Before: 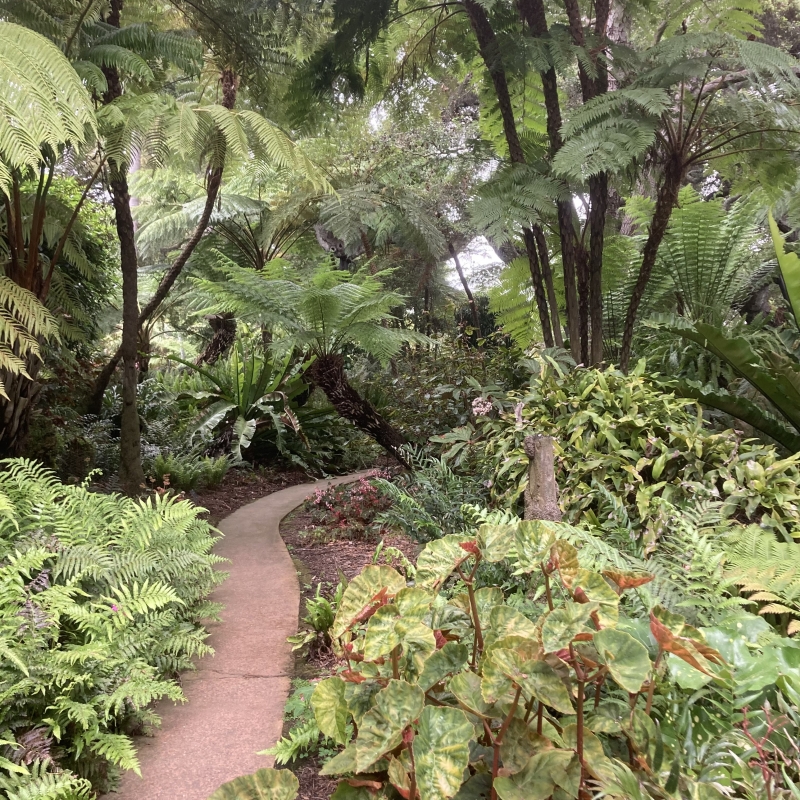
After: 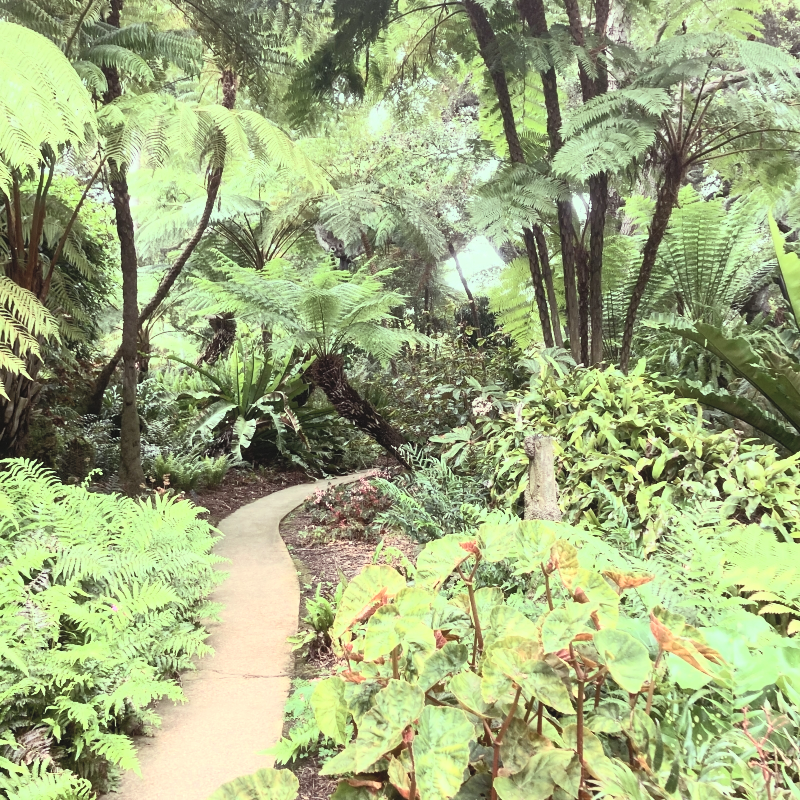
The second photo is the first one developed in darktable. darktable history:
contrast brightness saturation: contrast 0.388, brightness 0.534
color balance rgb: highlights gain › luminance 15.683%, highlights gain › chroma 6.875%, highlights gain › hue 127.79°, perceptual saturation grading › global saturation 0.072%, saturation formula JzAzBz (2021)
